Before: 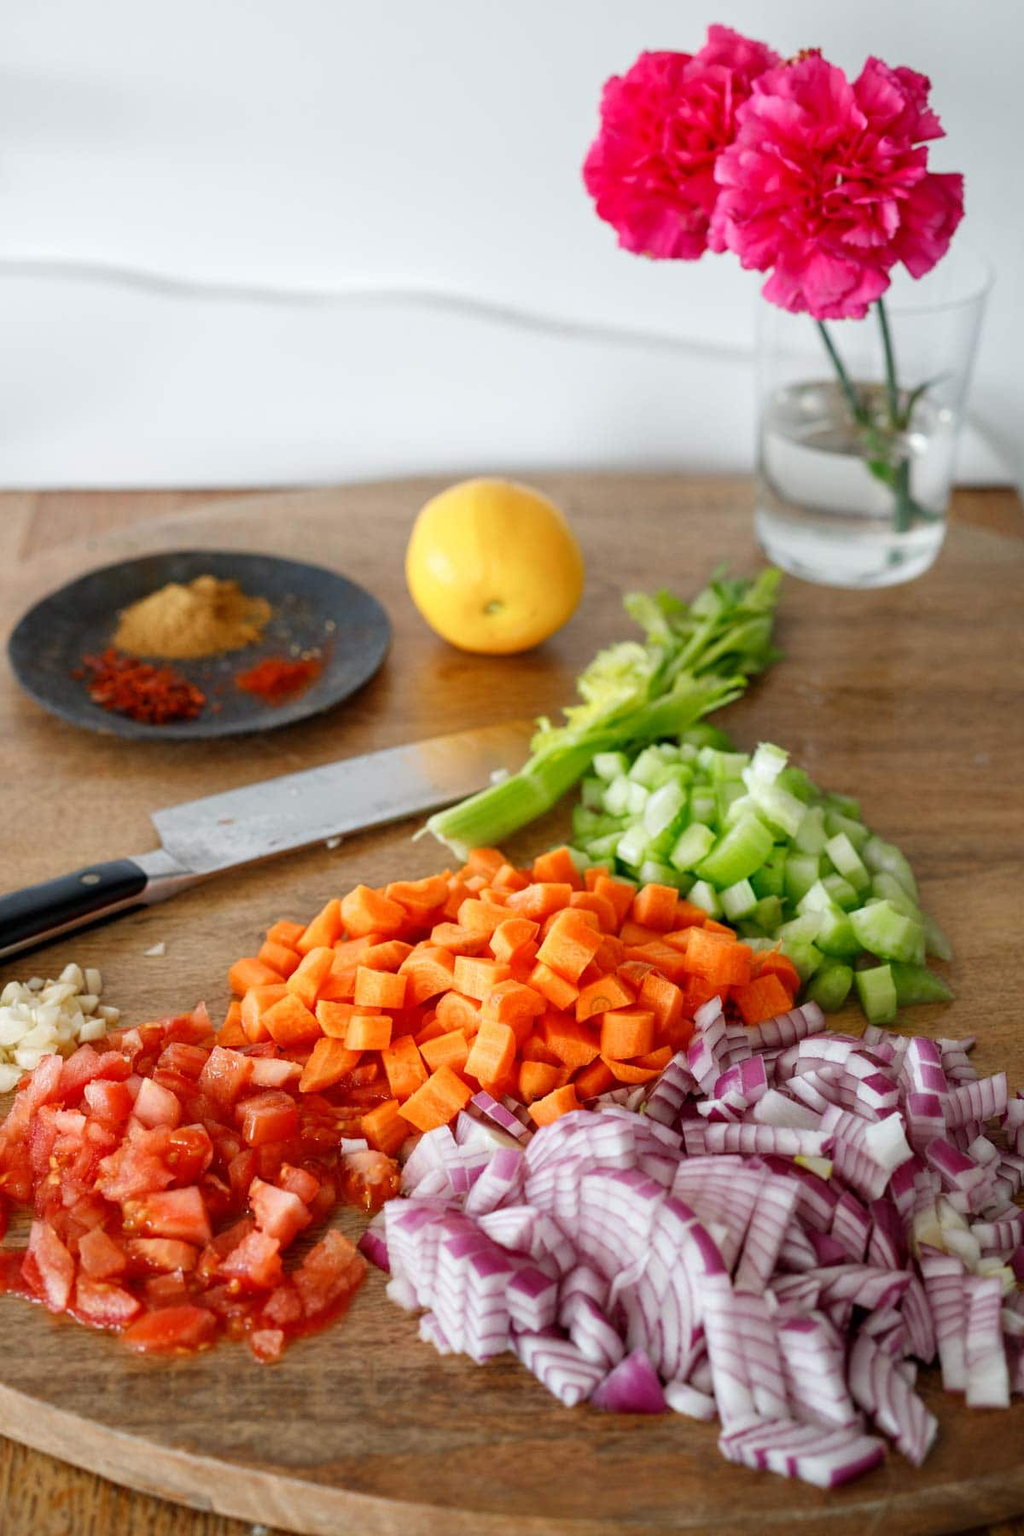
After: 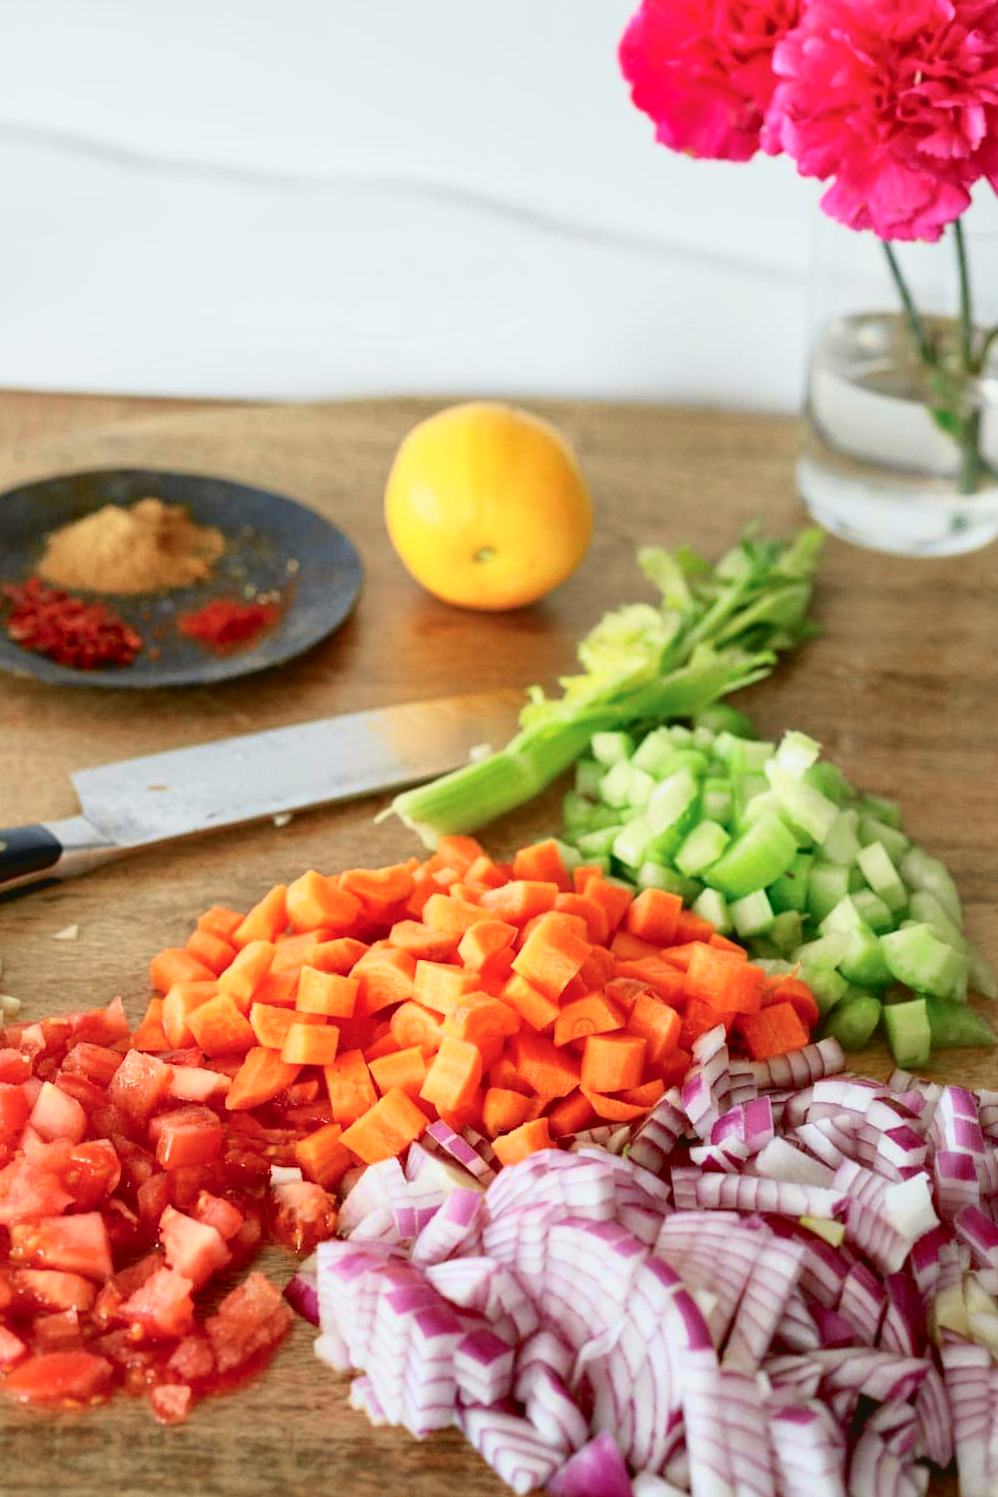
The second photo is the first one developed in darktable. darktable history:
crop and rotate: angle -3.27°, left 5.211%, top 5.211%, right 4.607%, bottom 4.607%
tone curve: curves: ch0 [(0, 0.023) (0.087, 0.065) (0.184, 0.168) (0.45, 0.54) (0.57, 0.683) (0.706, 0.841) (0.877, 0.948) (1, 0.984)]; ch1 [(0, 0) (0.388, 0.369) (0.447, 0.447) (0.505, 0.5) (0.534, 0.528) (0.57, 0.571) (0.592, 0.602) (0.644, 0.663) (1, 1)]; ch2 [(0, 0) (0.314, 0.223) (0.427, 0.405) (0.492, 0.496) (0.524, 0.547) (0.534, 0.57) (0.583, 0.605) (0.673, 0.667) (1, 1)], color space Lab, independent channels, preserve colors none
shadows and highlights: on, module defaults
